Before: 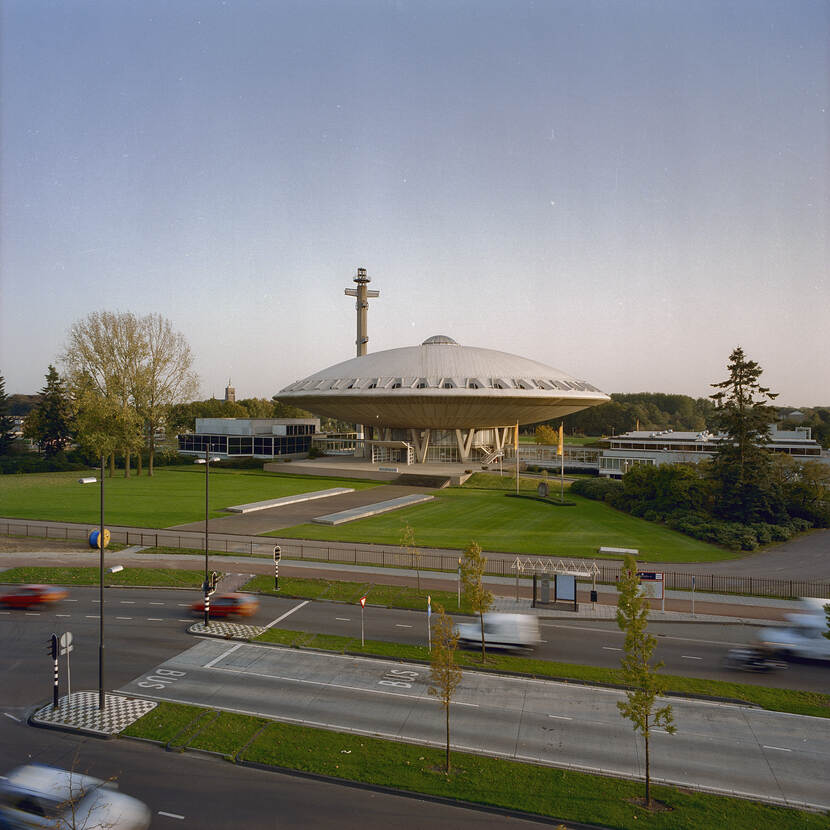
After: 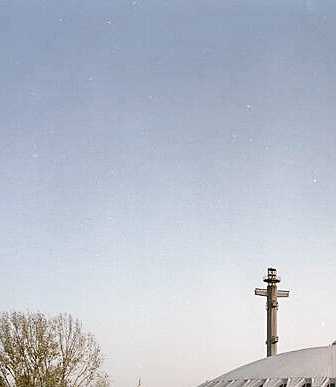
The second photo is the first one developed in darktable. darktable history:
sharpen: on, module defaults
contrast brightness saturation: contrast 0.254, saturation -0.312
crop and rotate: left 10.923%, top 0.115%, right 48.526%, bottom 53.236%
